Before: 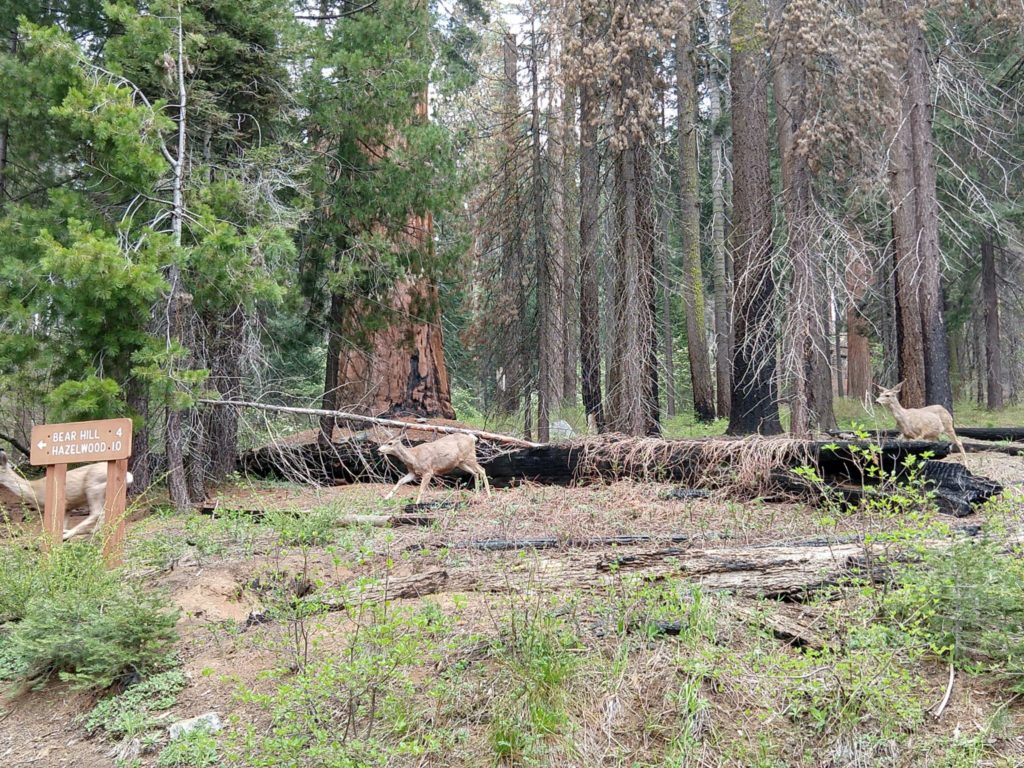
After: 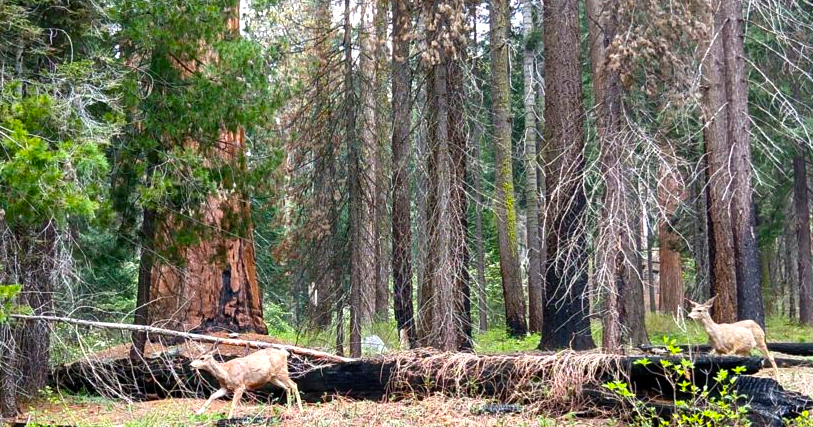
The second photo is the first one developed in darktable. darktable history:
crop: left 18.38%, top 11.092%, right 2.134%, bottom 33.217%
local contrast: mode bilateral grid, contrast 100, coarseness 100, detail 108%, midtone range 0.2
color balance rgb: linear chroma grading › global chroma 9%, perceptual saturation grading › global saturation 36%, perceptual saturation grading › shadows 35%, perceptual brilliance grading › global brilliance 15%, perceptual brilliance grading › shadows -35%, global vibrance 15%
